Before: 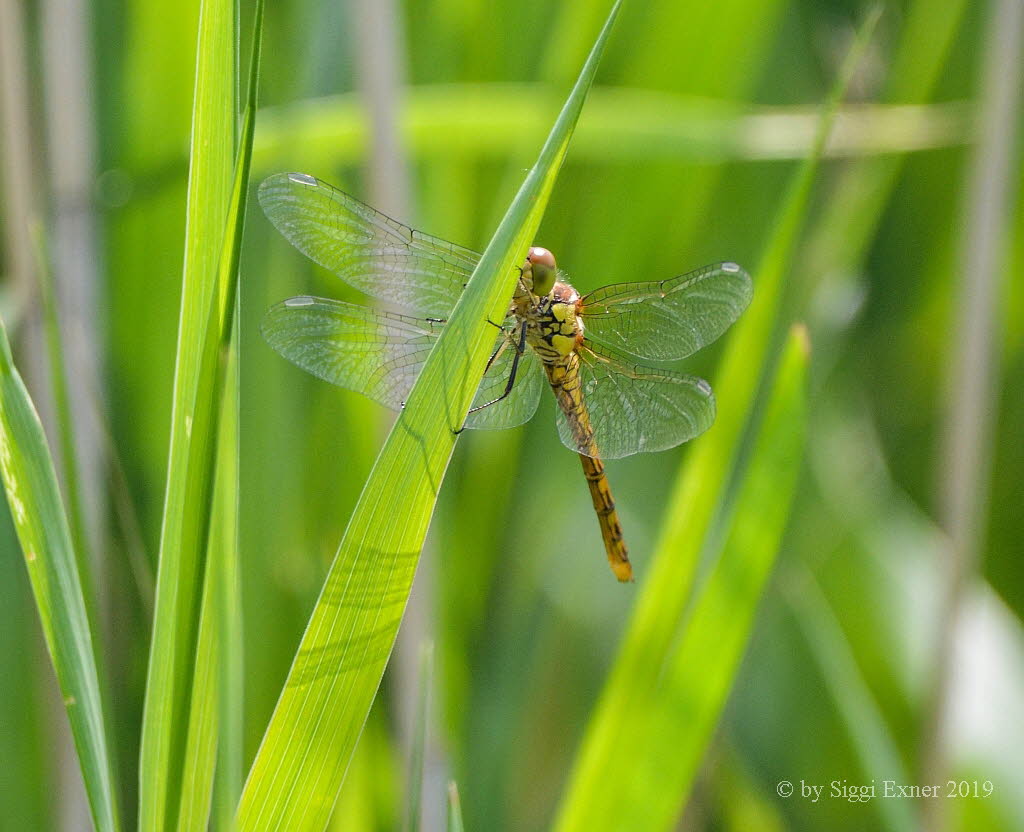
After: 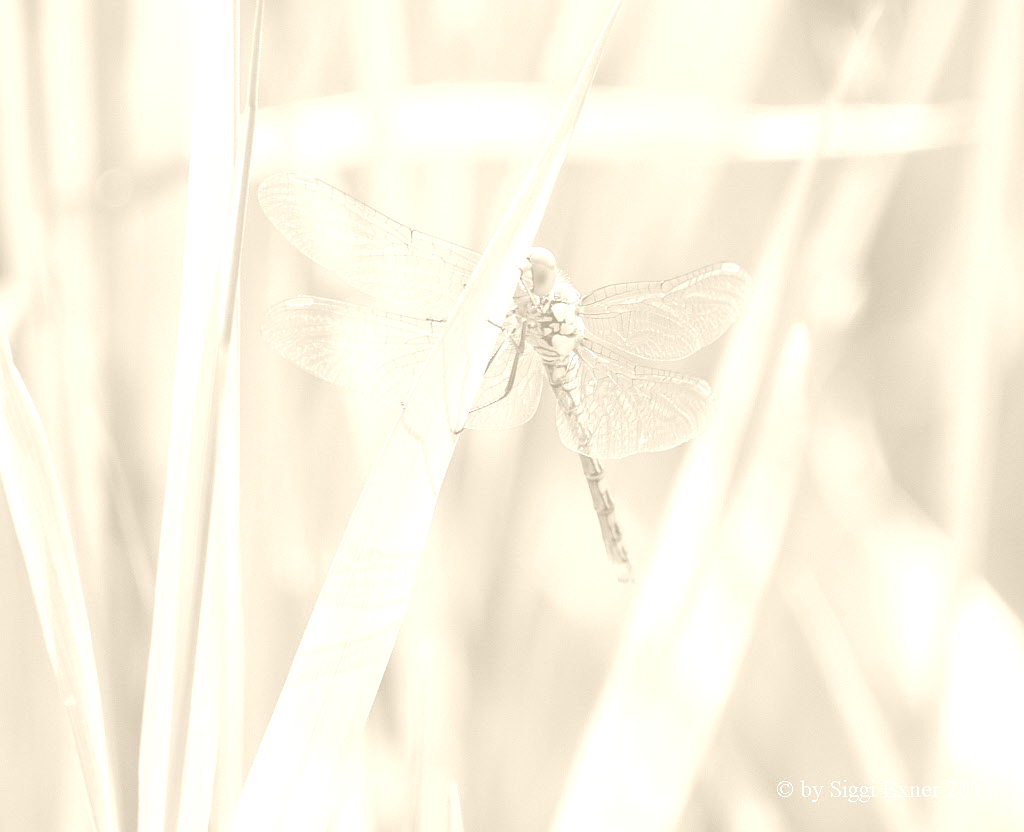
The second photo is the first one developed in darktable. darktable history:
colorize: hue 36°, saturation 71%, lightness 80.79%
color zones: curves: ch1 [(0, 0.469) (0.072, 0.457) (0.243, 0.494) (0.429, 0.5) (0.571, 0.5) (0.714, 0.5) (0.857, 0.5) (1, 0.469)]; ch2 [(0, 0.499) (0.143, 0.467) (0.242, 0.436) (0.429, 0.493) (0.571, 0.5) (0.714, 0.5) (0.857, 0.5) (1, 0.499)]
